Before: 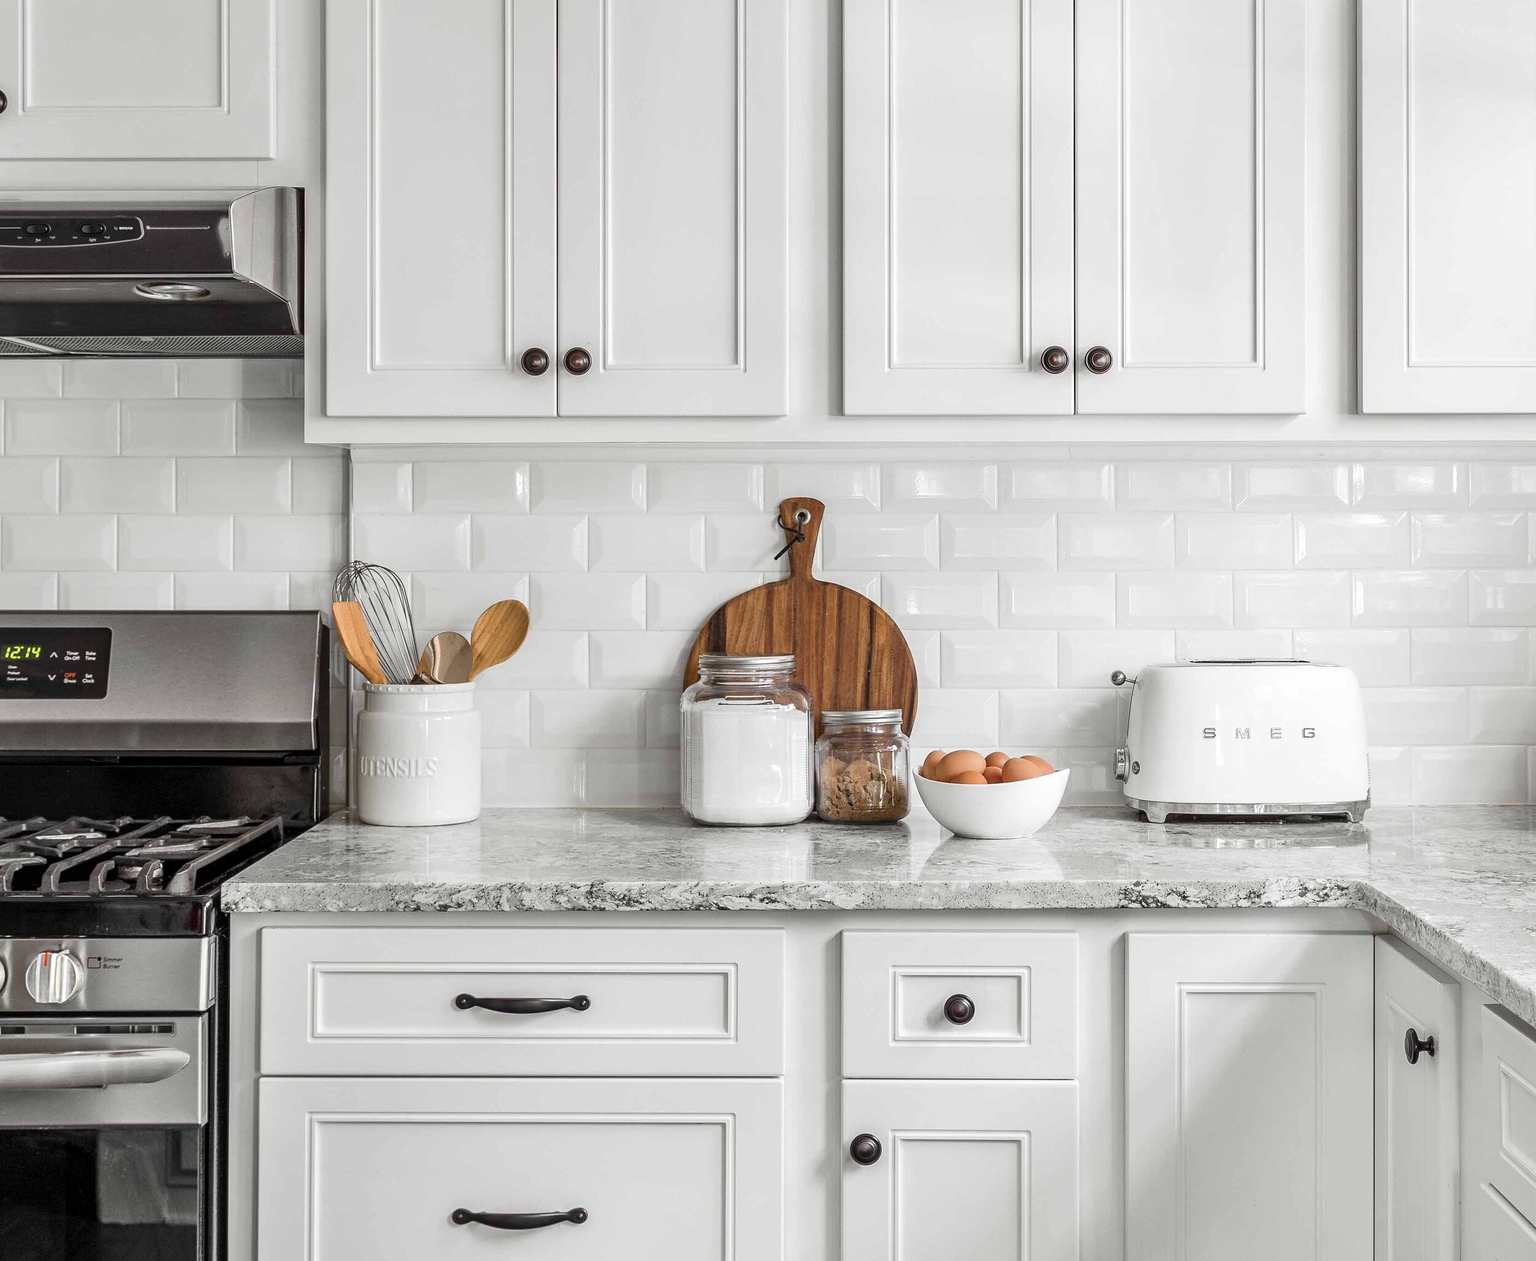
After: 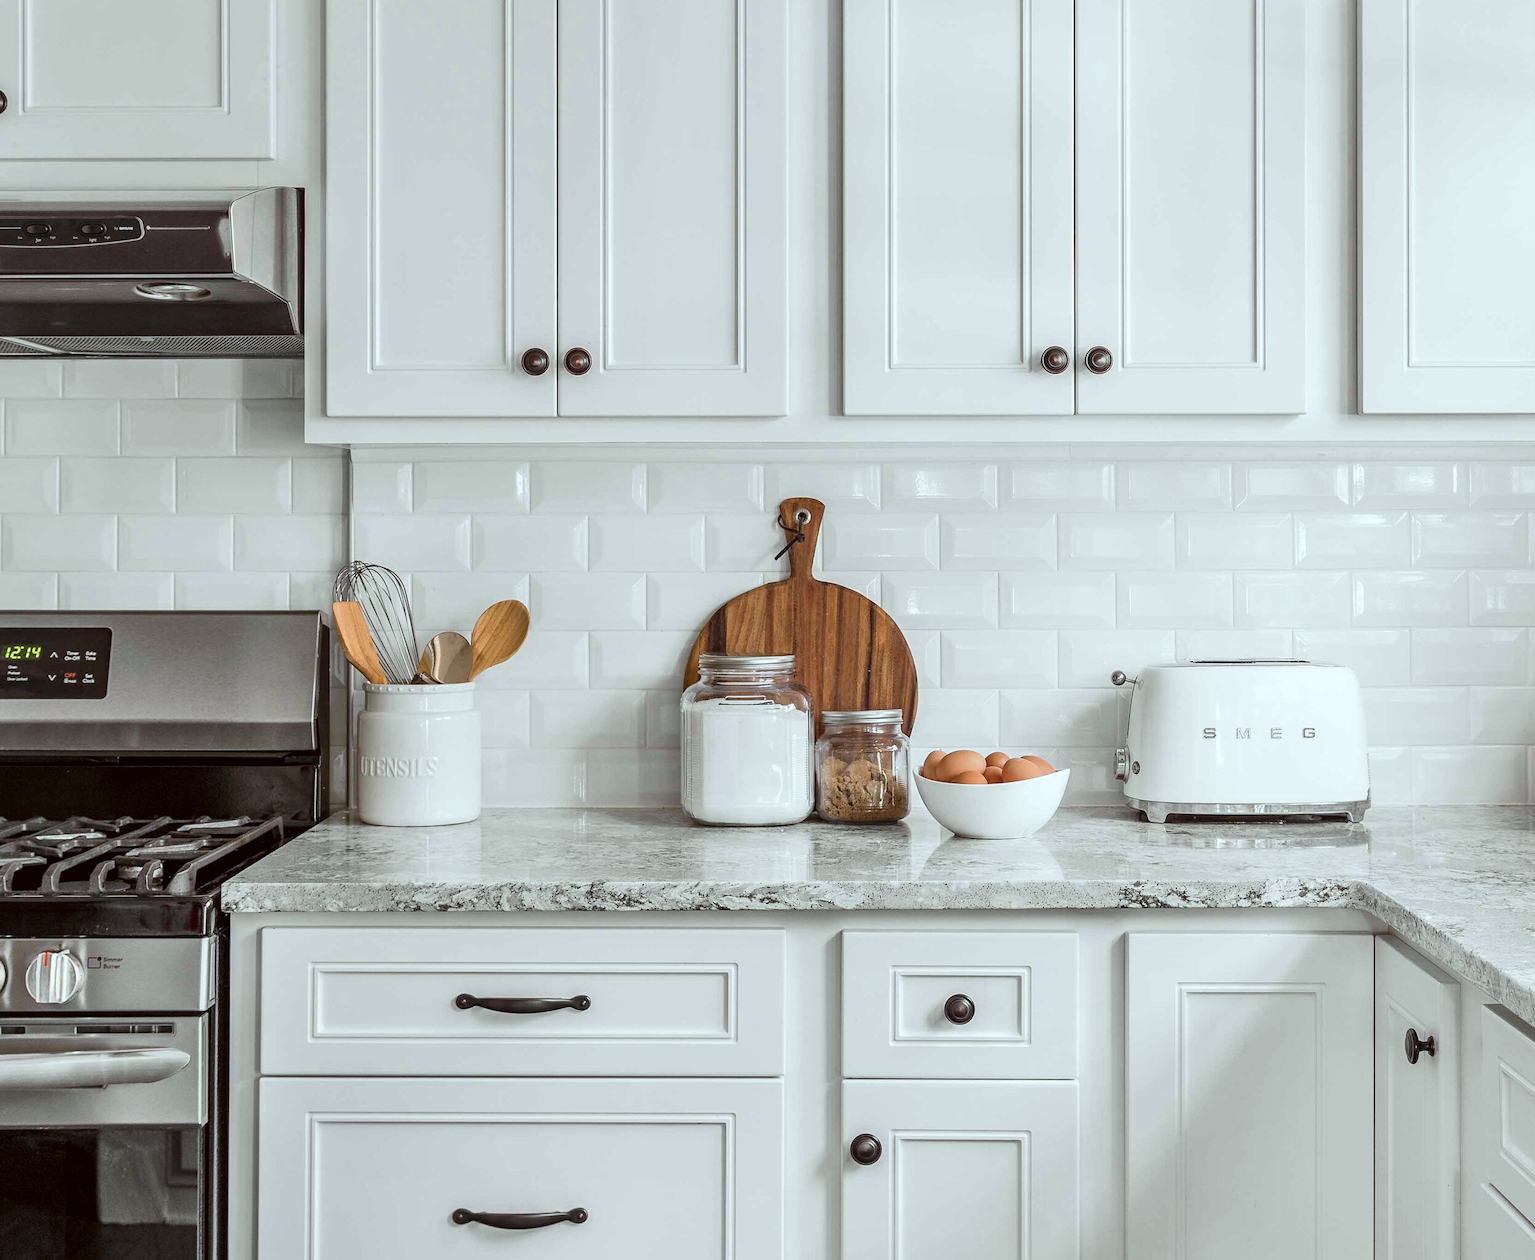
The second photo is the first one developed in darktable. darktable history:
color zones: curves: ch0 [(0, 0.5) (0.143, 0.5) (0.286, 0.5) (0.429, 0.495) (0.571, 0.437) (0.714, 0.44) (0.857, 0.496) (1, 0.5)]
color correction: highlights a* -4.98, highlights b* -3.76, shadows a* 3.83, shadows b* 4.08
